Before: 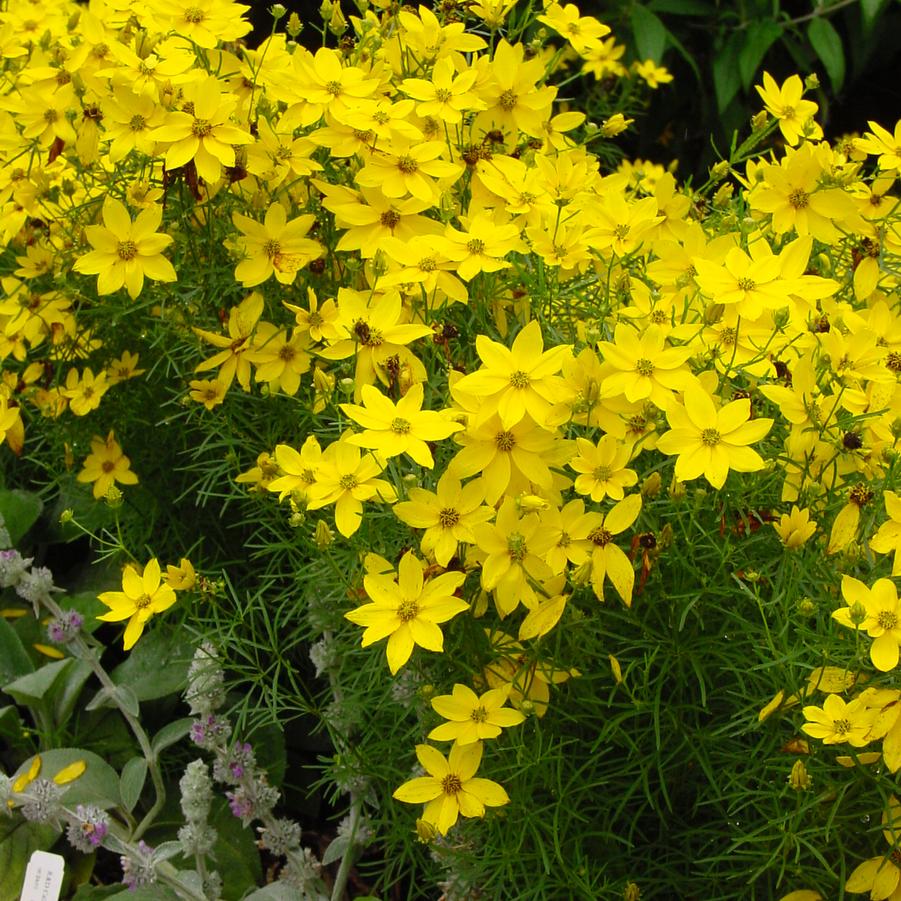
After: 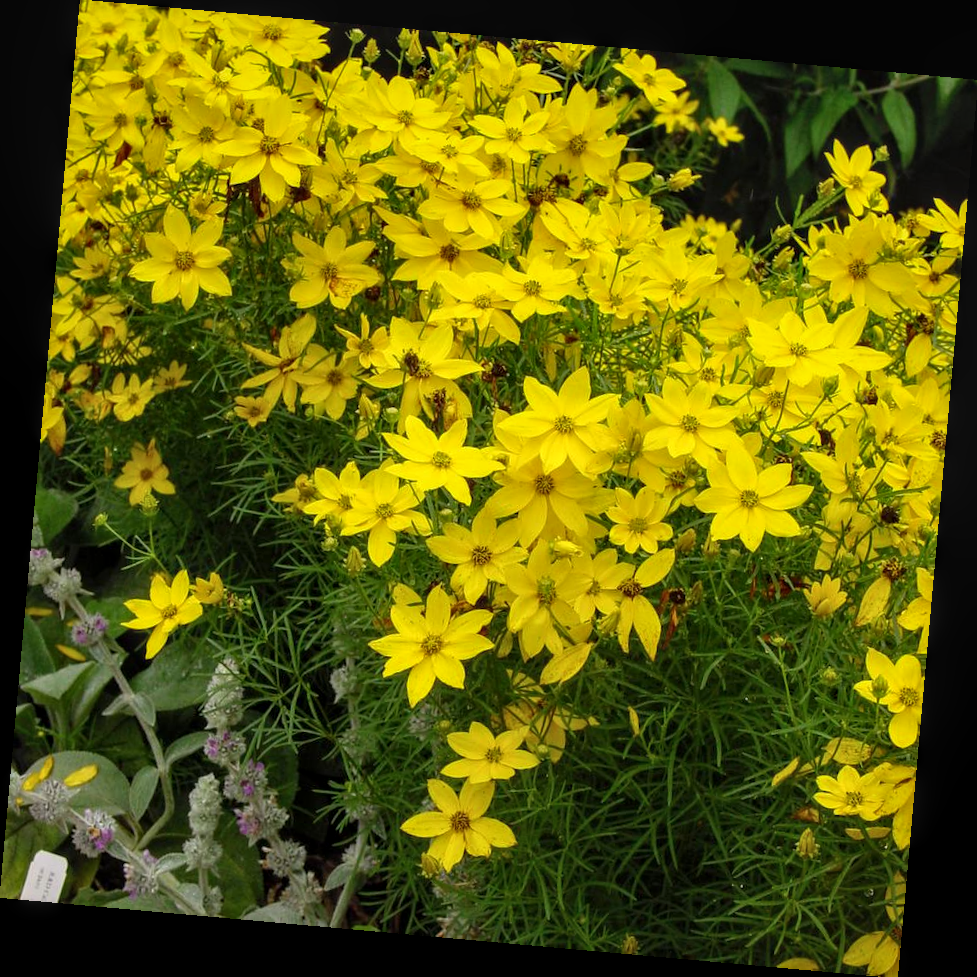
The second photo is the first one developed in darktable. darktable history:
rotate and perspective: rotation 5.12°, automatic cropping off
local contrast: on, module defaults
